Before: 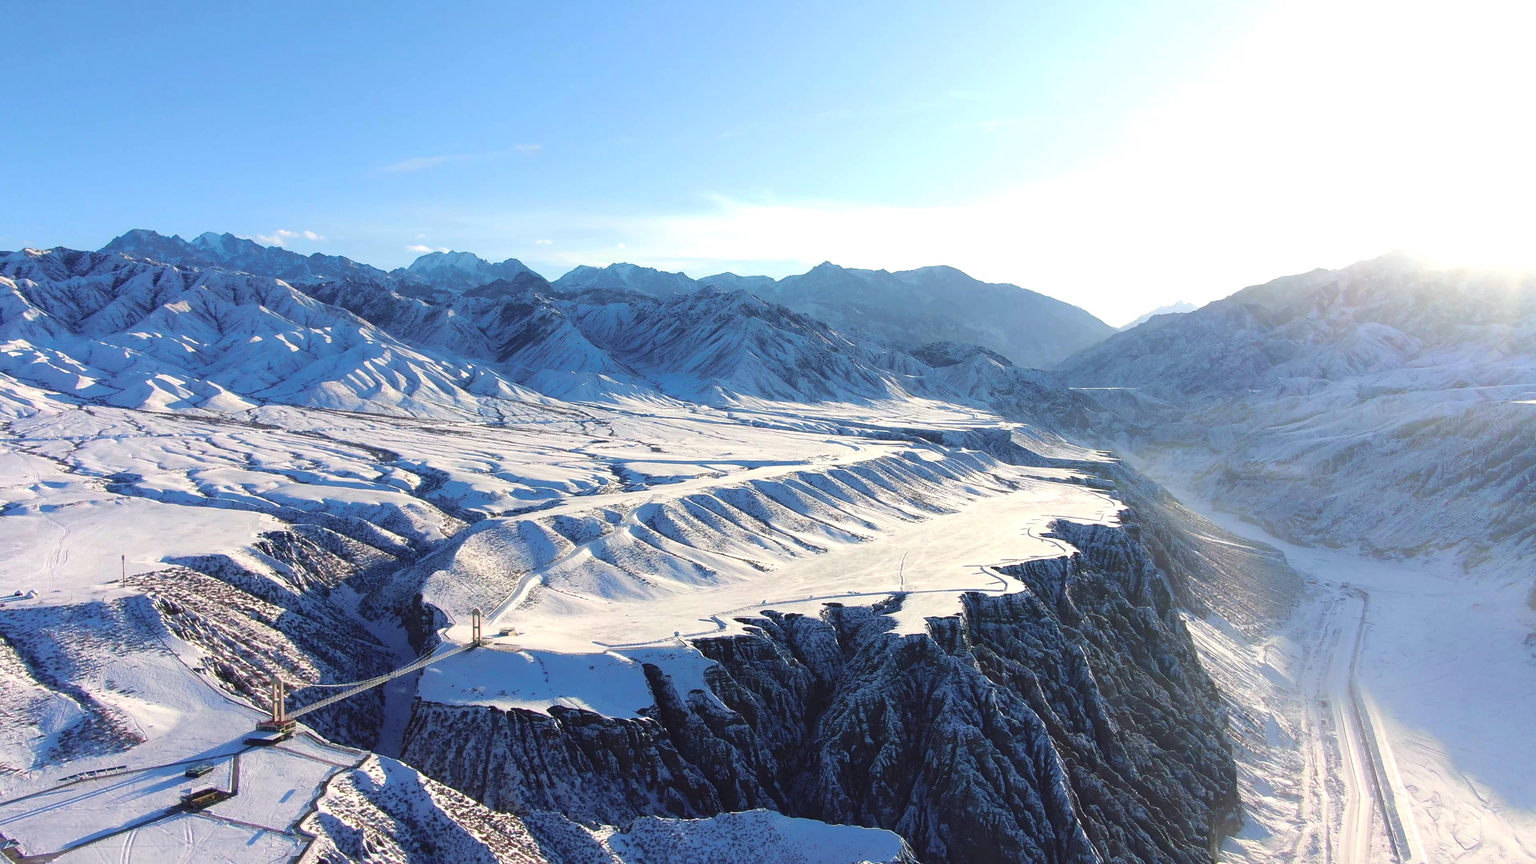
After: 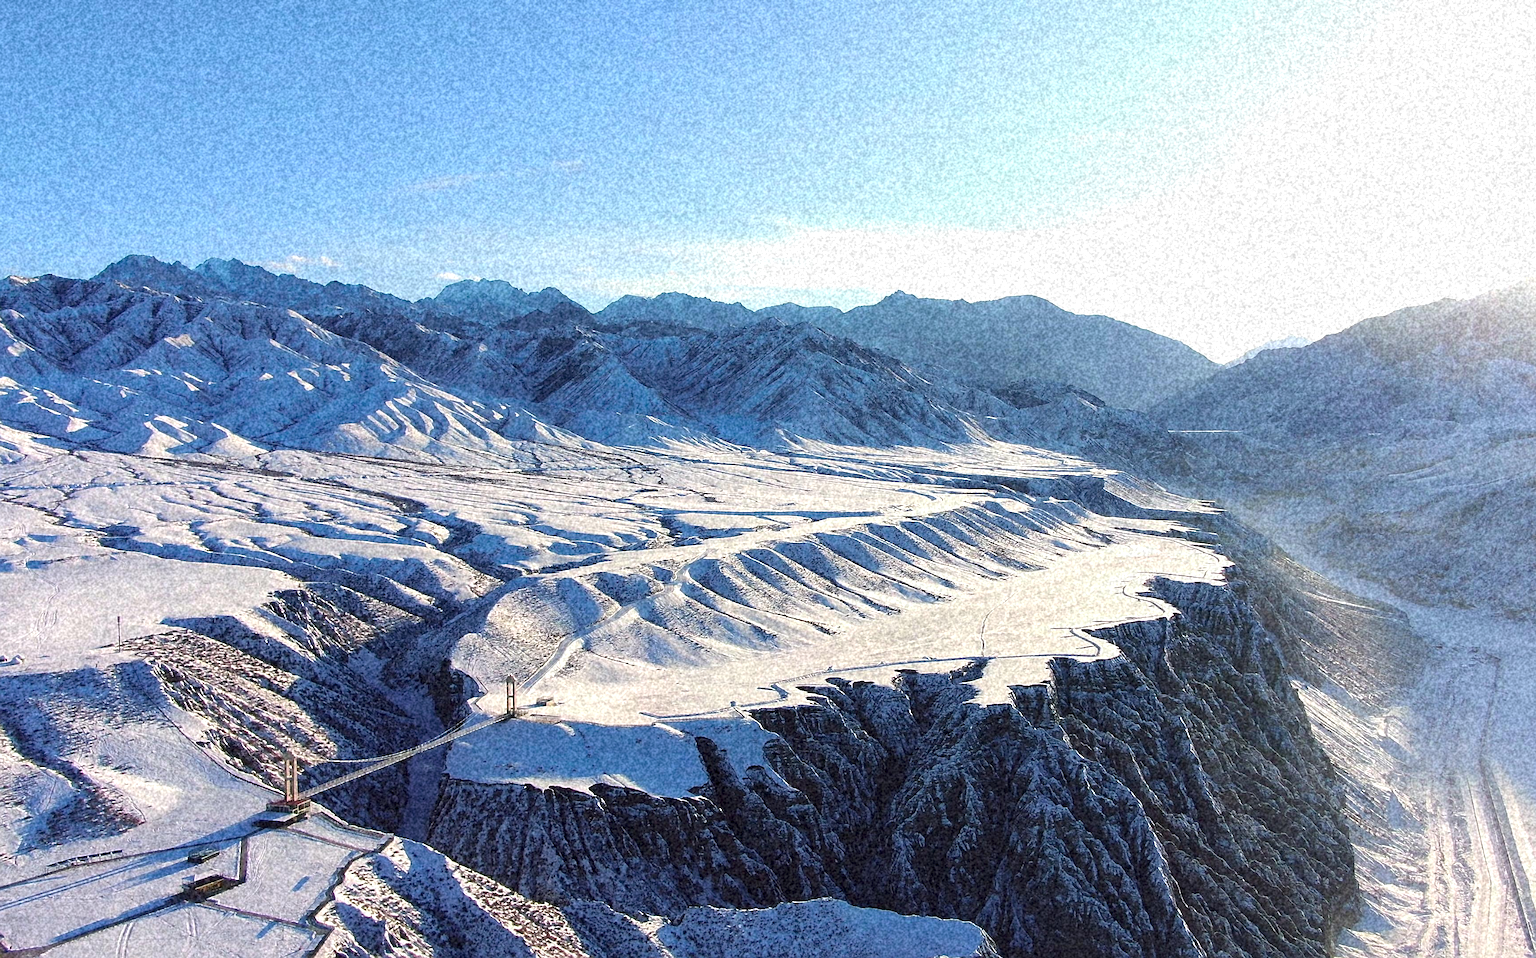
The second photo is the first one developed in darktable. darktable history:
crop and rotate: left 1.088%, right 8.807%
local contrast: mode bilateral grid, contrast 20, coarseness 50, detail 120%, midtone range 0.2
sharpen: on, module defaults
grain: coarseness 46.9 ISO, strength 50.21%, mid-tones bias 0%
